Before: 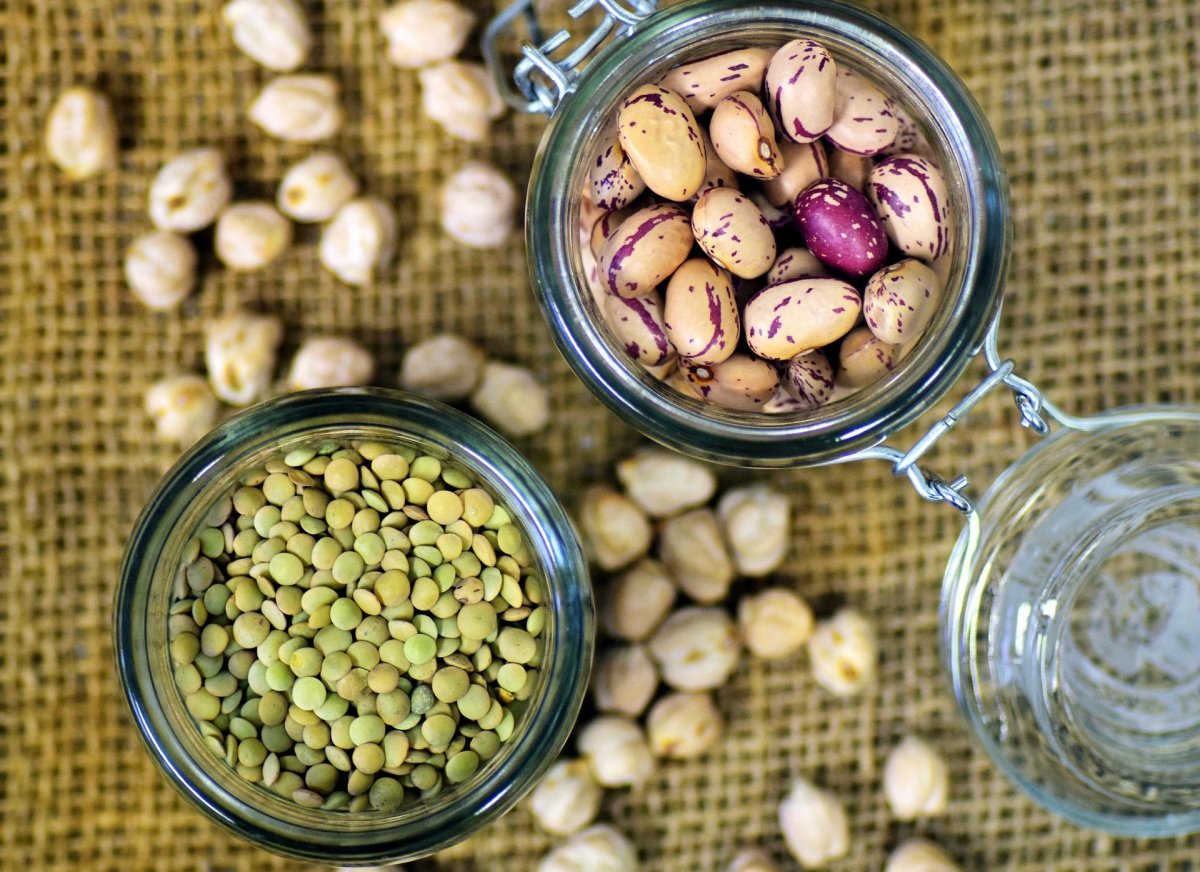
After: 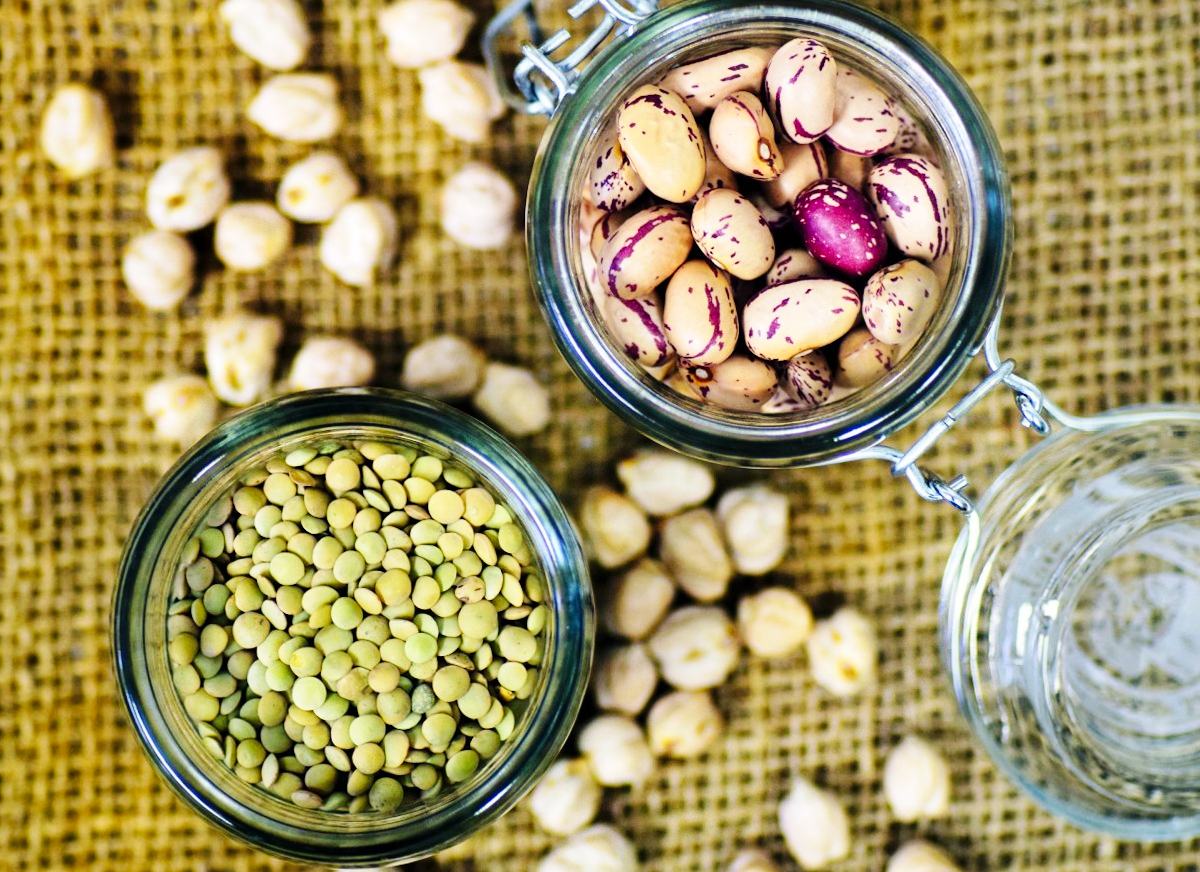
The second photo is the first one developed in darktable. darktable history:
base curve: curves: ch0 [(0, 0) (0.032, 0.025) (0.121, 0.166) (0.206, 0.329) (0.605, 0.79) (1, 1)], preserve colors none
lens correction: scale 1, crop 4.8, focal 18.3, aperture 5.6, distance 1000, camera "GR Digital", lens "GR Digital & compatibles (Standard)"
